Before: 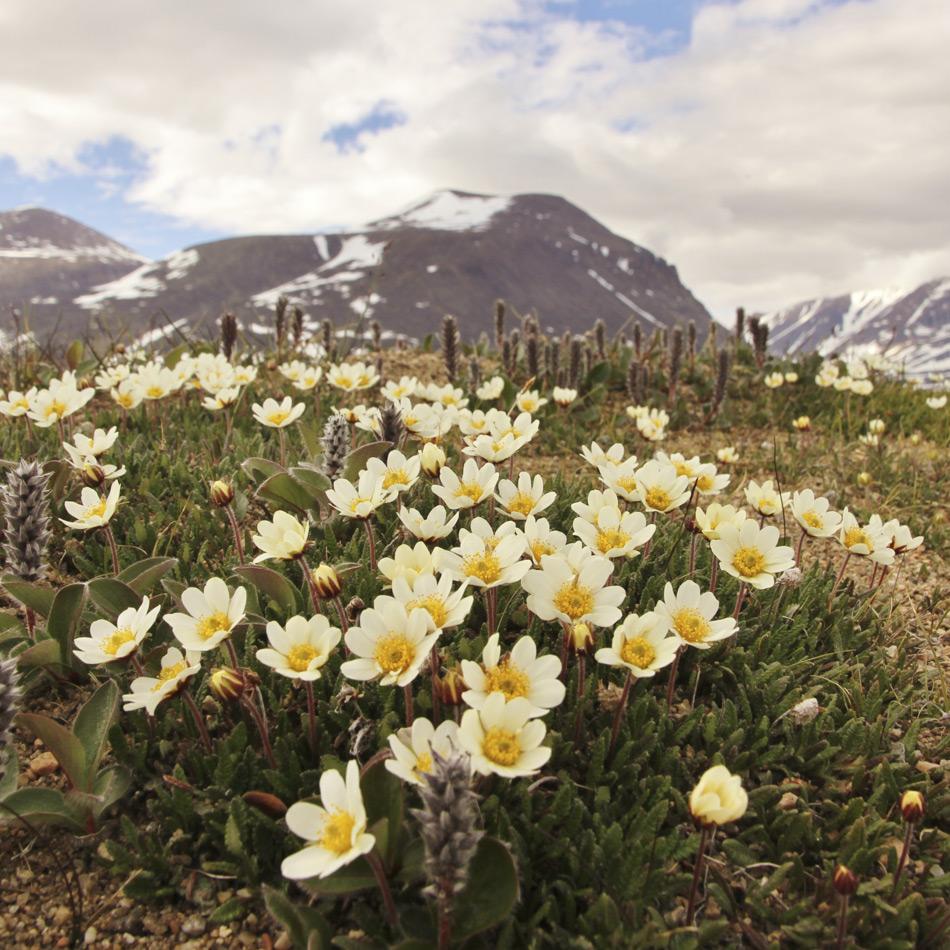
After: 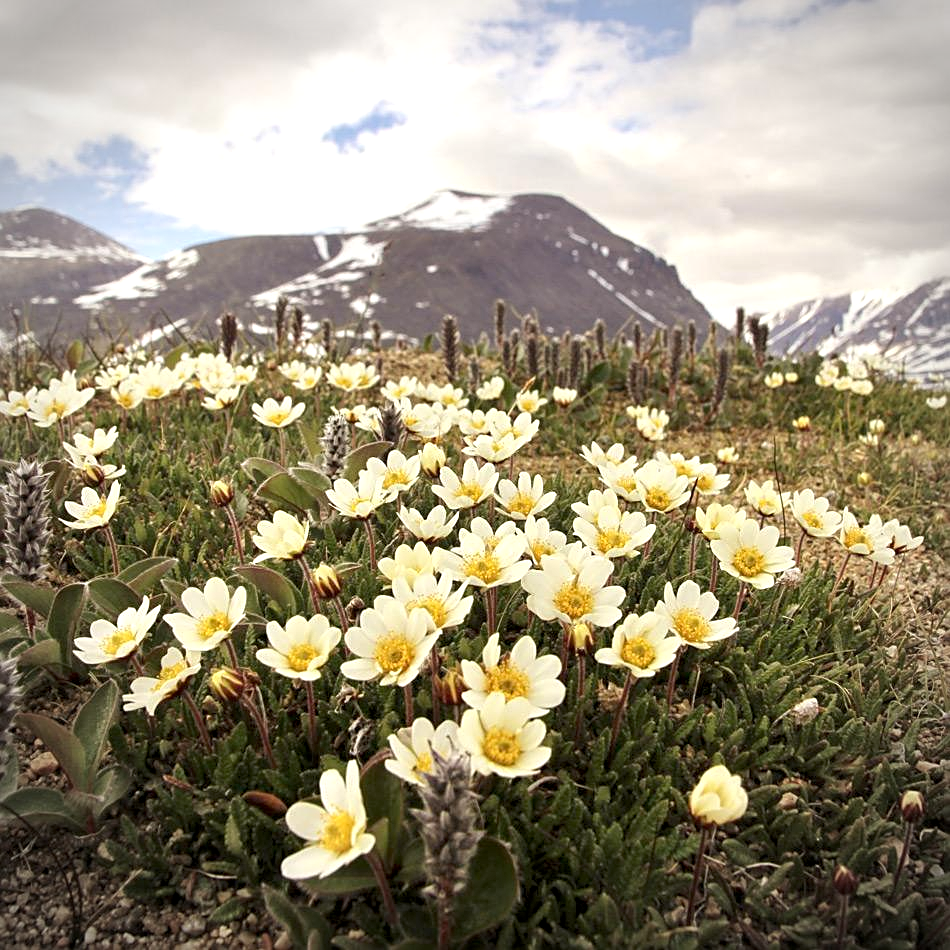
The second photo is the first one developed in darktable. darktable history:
vignetting: on, module defaults
local contrast: highlights 100%, shadows 100%, detail 120%, midtone range 0.2
sharpen: on, module defaults
exposure: black level correction 0.005, exposure 0.417 EV, compensate highlight preservation false
